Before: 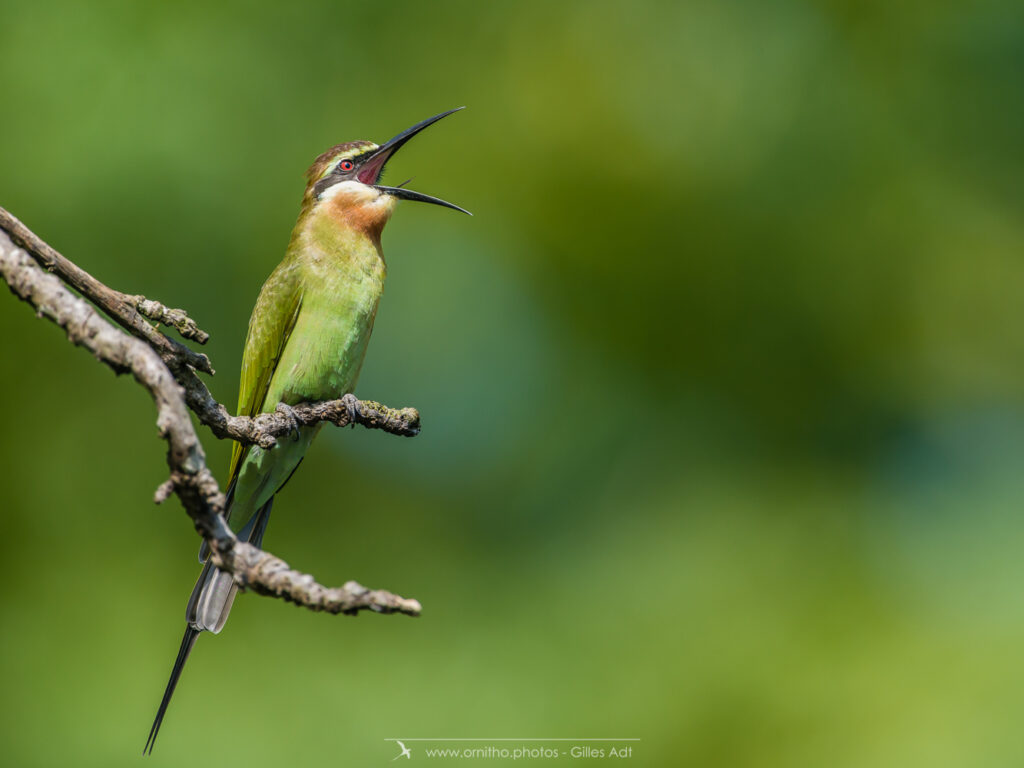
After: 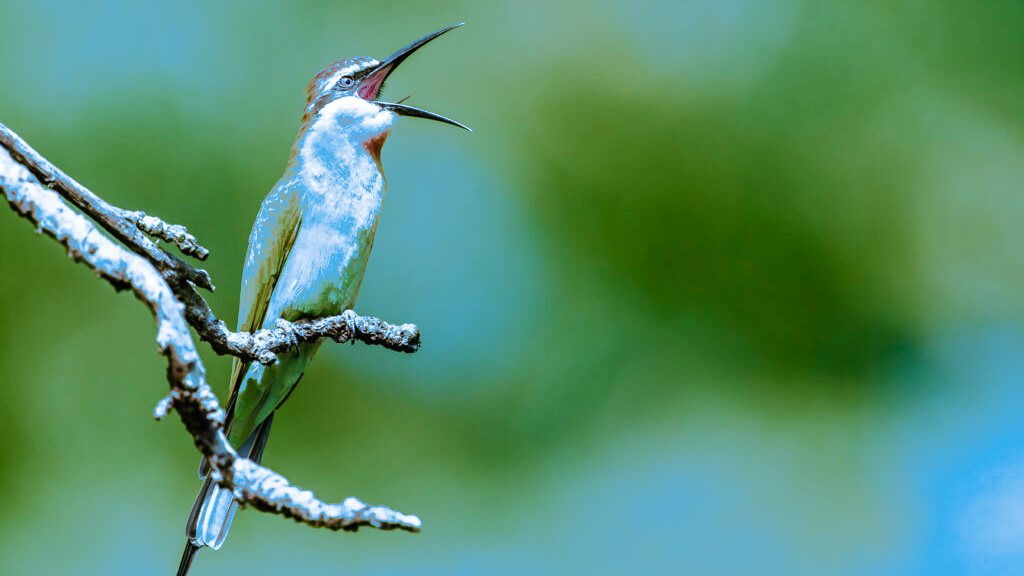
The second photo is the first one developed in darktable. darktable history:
crop: top 11.038%, bottom 13.962%
split-toning: shadows › hue 220°, shadows › saturation 0.64, highlights › hue 220°, highlights › saturation 0.64, balance 0, compress 5.22%
base curve: curves: ch0 [(0, 0) (0.007, 0.004) (0.027, 0.03) (0.046, 0.07) (0.207, 0.54) (0.442, 0.872) (0.673, 0.972) (1, 1)], preserve colors none
